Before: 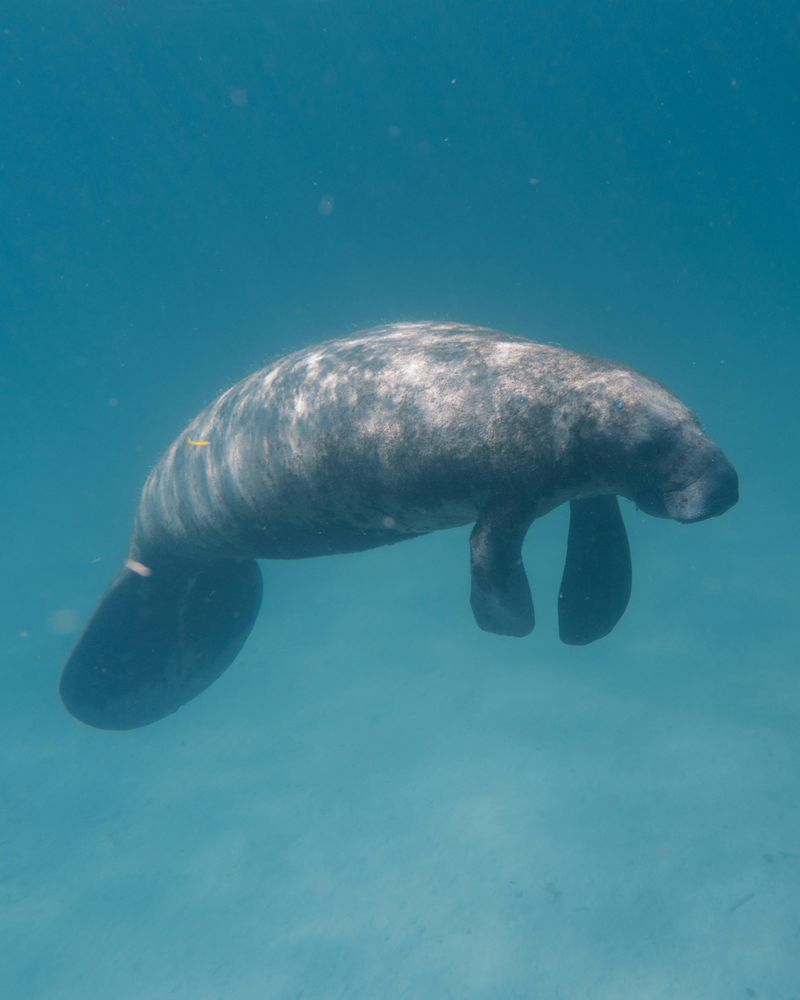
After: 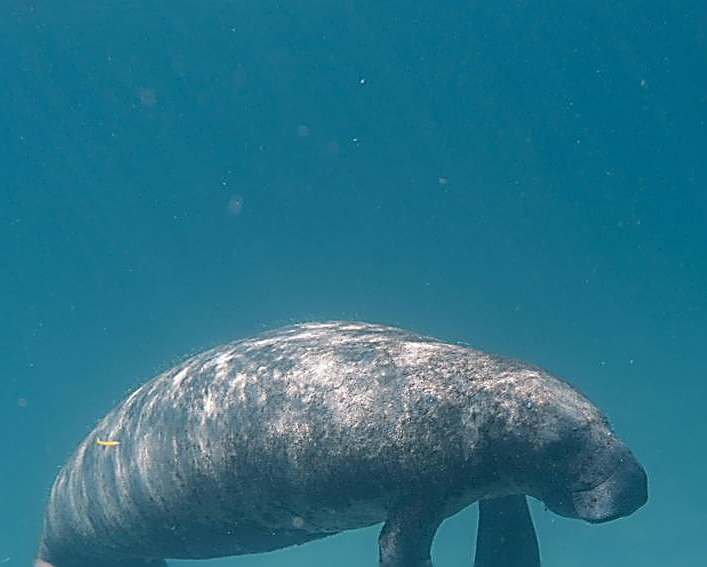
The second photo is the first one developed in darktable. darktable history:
sharpen: amount 1.845
crop and rotate: left 11.559%, bottom 43.235%
